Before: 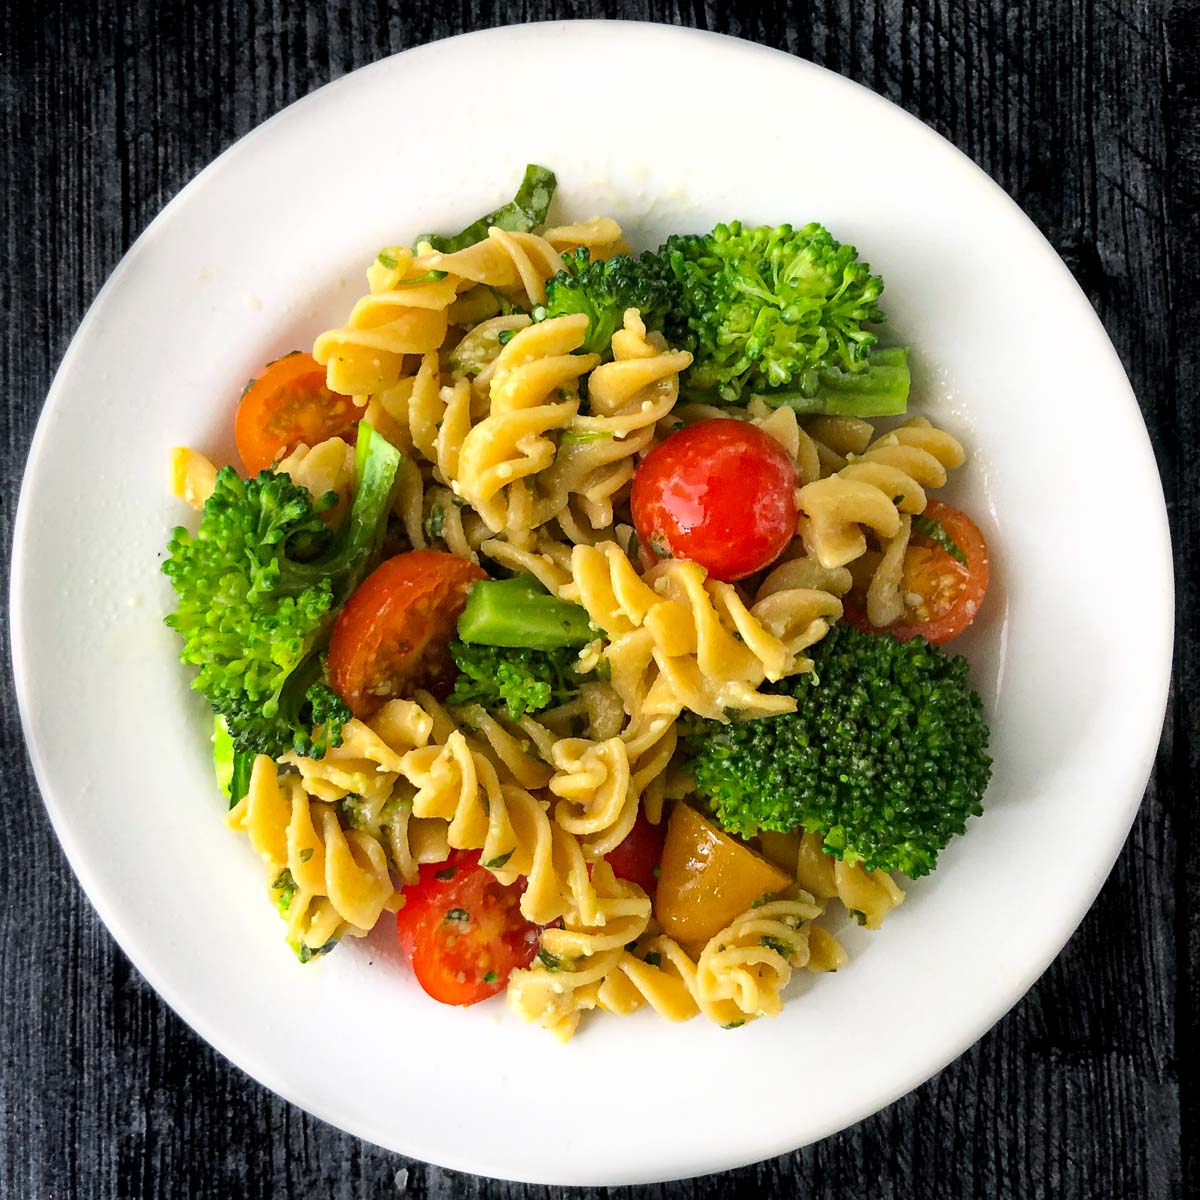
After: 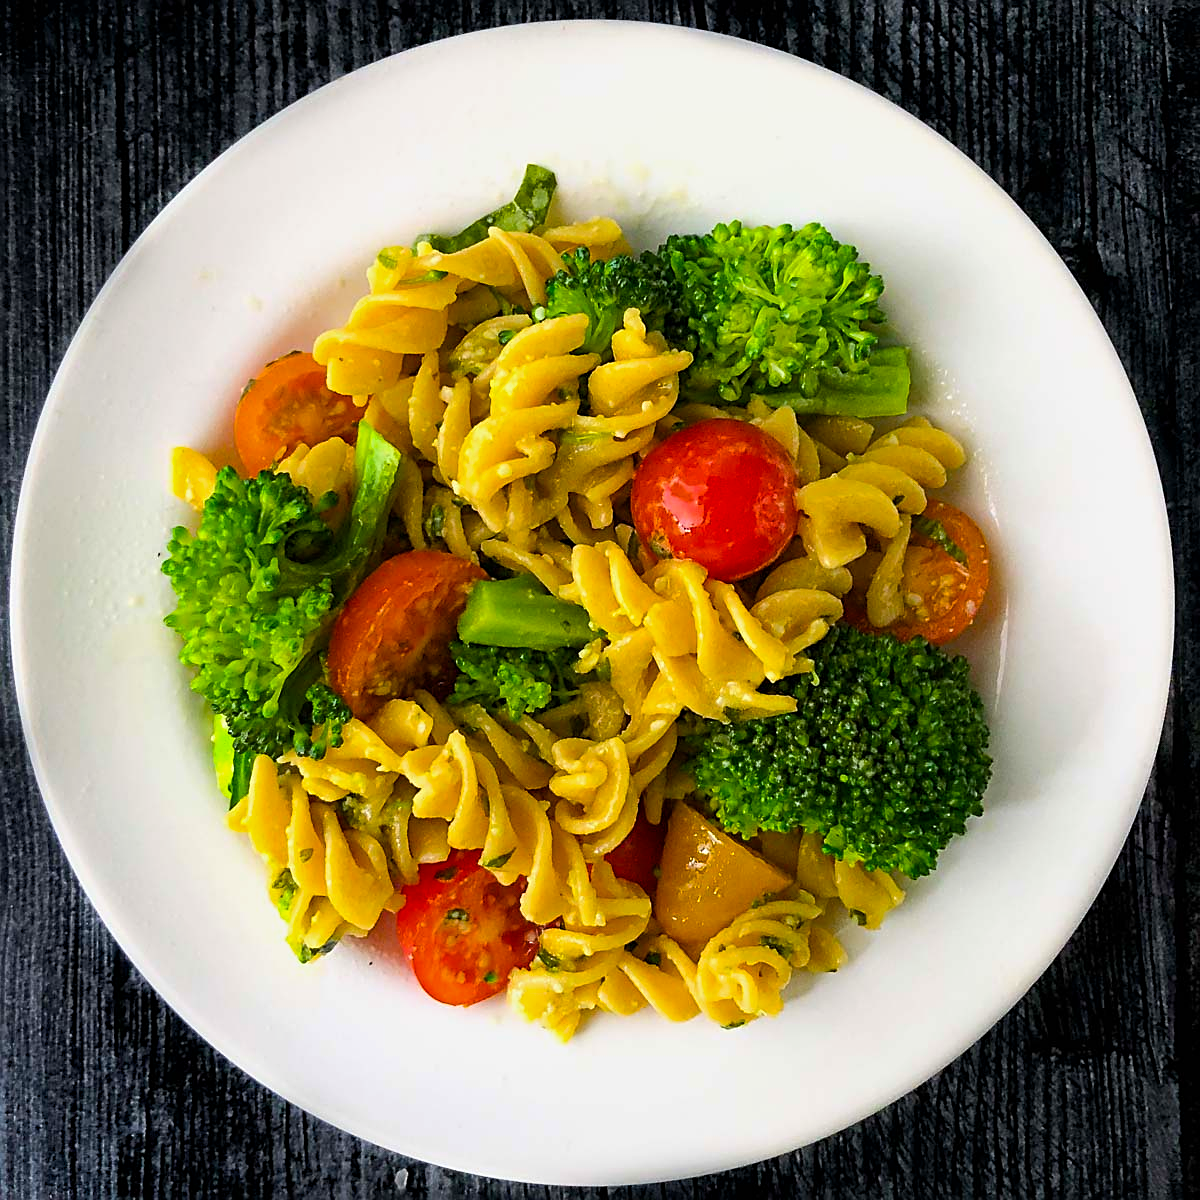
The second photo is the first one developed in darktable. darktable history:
color balance rgb: perceptual saturation grading › global saturation 30.501%, global vibrance 20%
exposure: exposure -0.144 EV, compensate exposure bias true, compensate highlight preservation false
tone equalizer: on, module defaults
sharpen: on, module defaults
